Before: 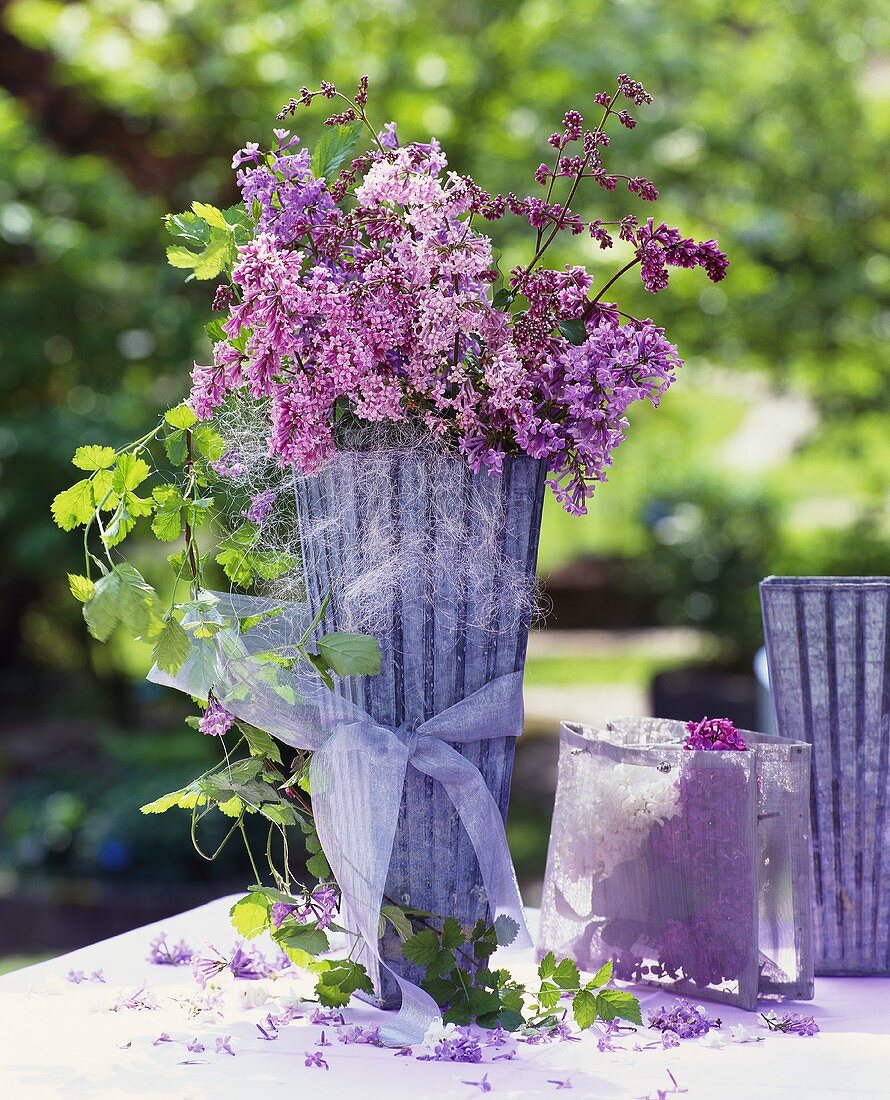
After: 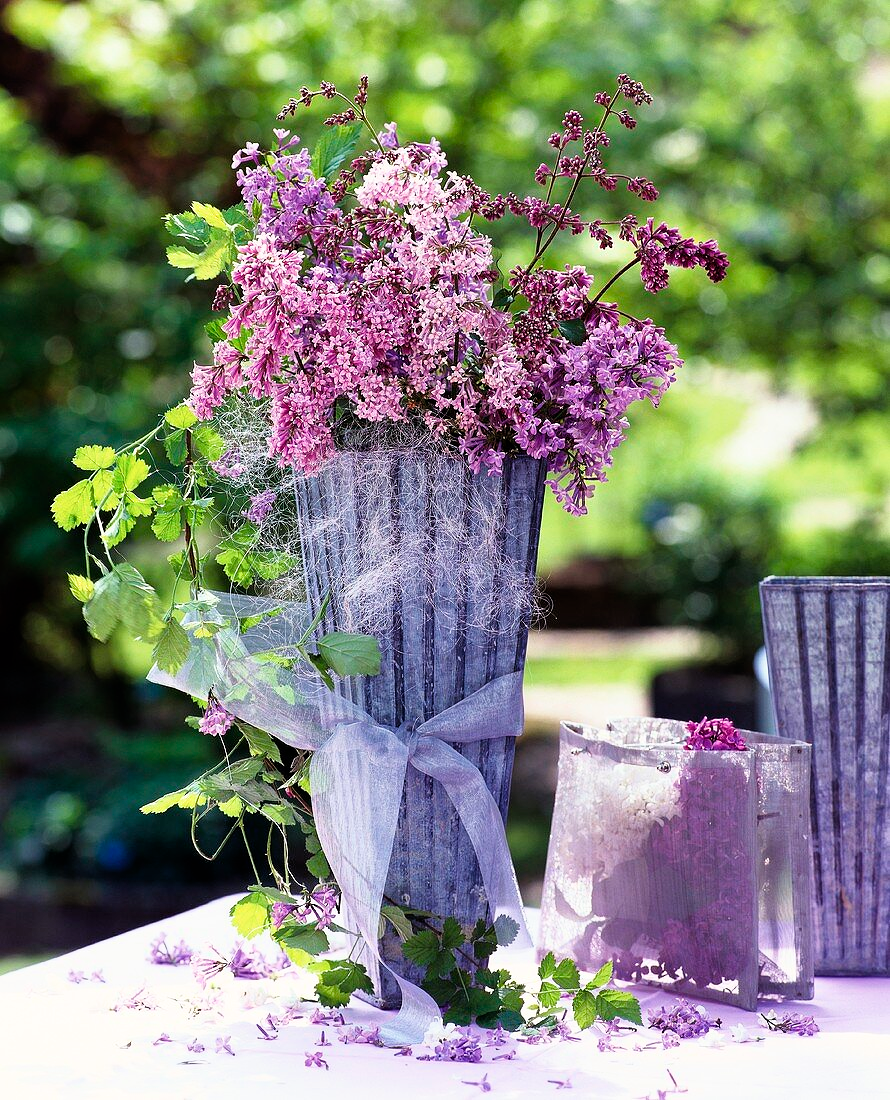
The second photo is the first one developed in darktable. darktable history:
filmic rgb: white relative exposure 2.45 EV, hardness 6.33
white balance: emerald 1
